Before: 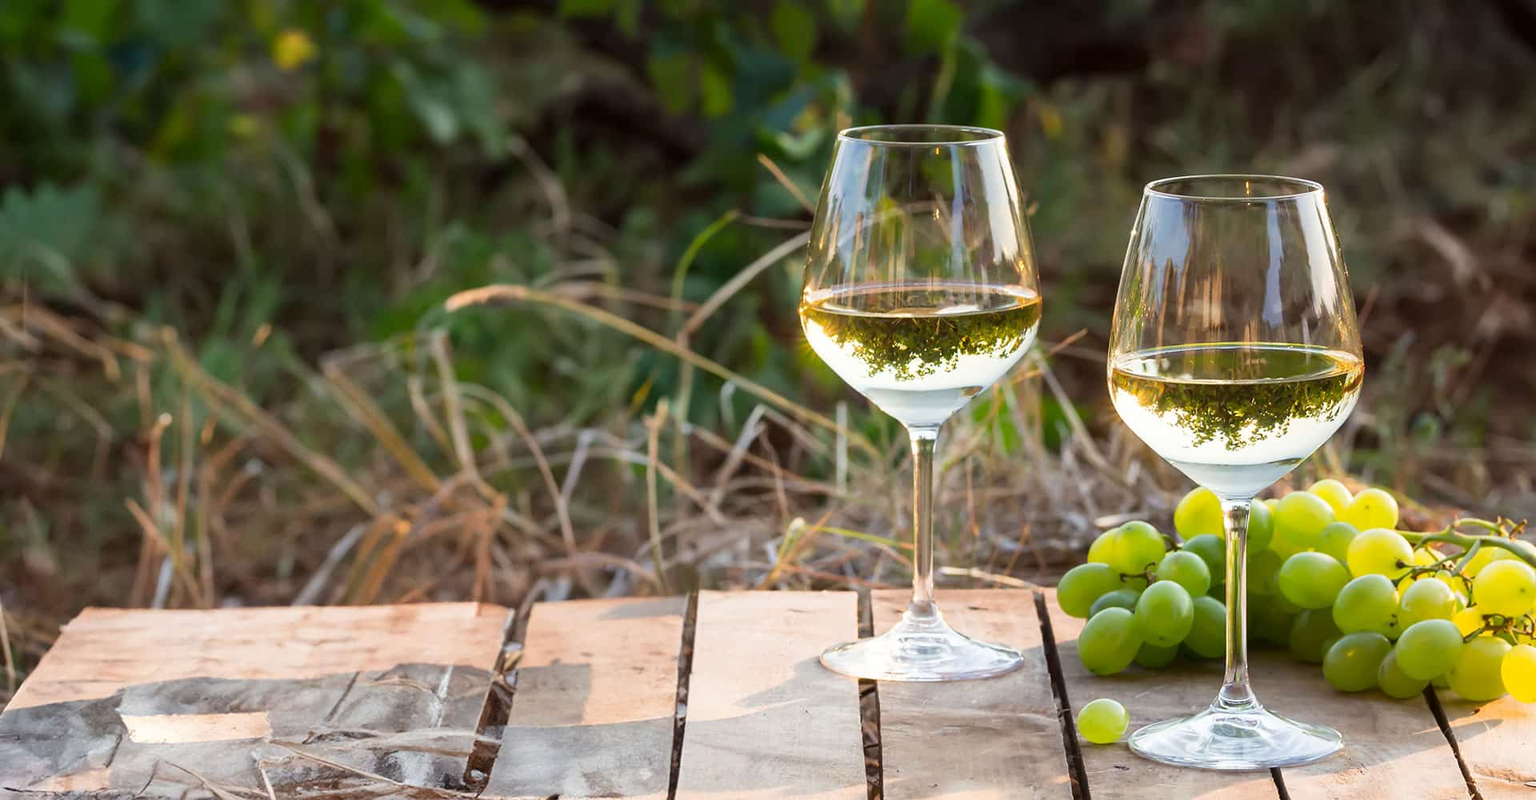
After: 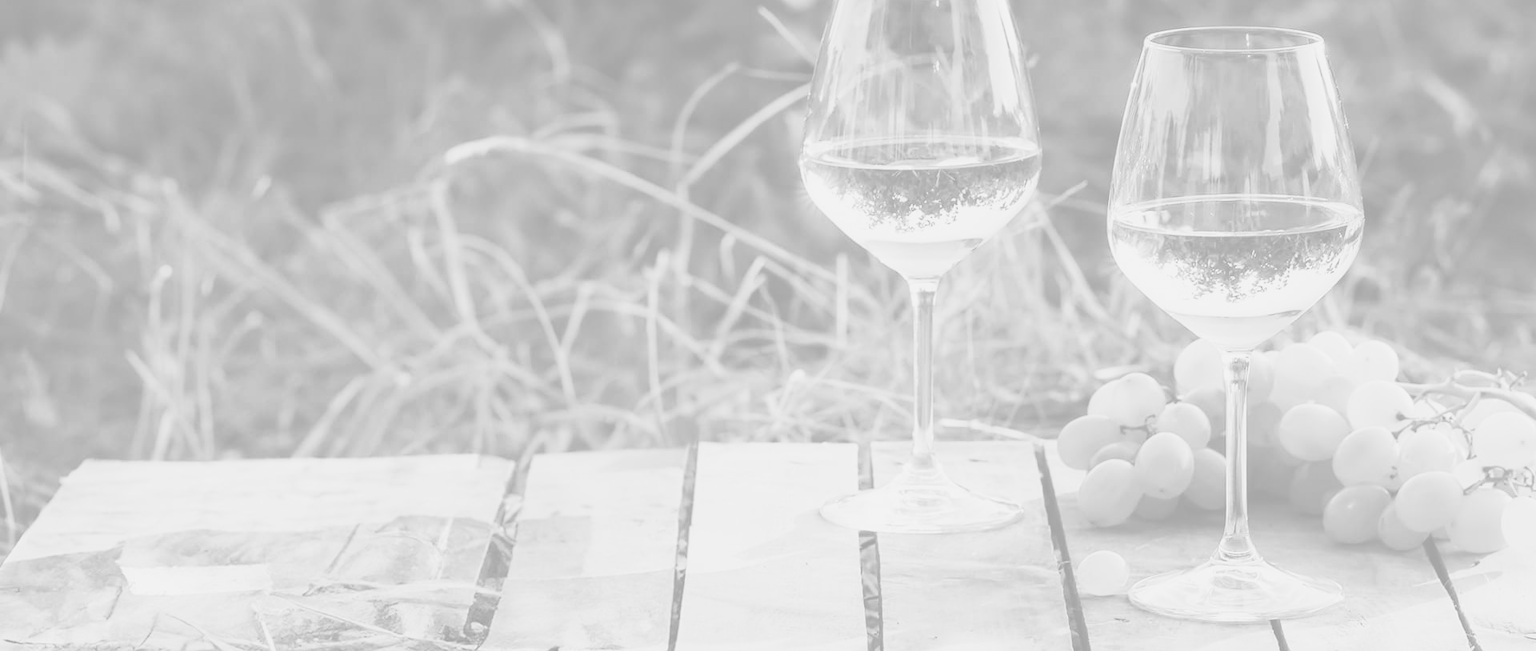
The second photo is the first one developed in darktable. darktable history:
monochrome: on, module defaults
crop and rotate: top 18.507%
colorize: hue 331.2°, saturation 69%, source mix 30.28%, lightness 69.02%, version 1
tone curve: curves: ch0 [(0, 0.012) (0.052, 0.04) (0.107, 0.086) (0.276, 0.265) (0.461, 0.531) (0.718, 0.79) (0.921, 0.909) (0.999, 0.951)]; ch1 [(0, 0) (0.339, 0.298) (0.402, 0.363) (0.444, 0.415) (0.485, 0.469) (0.494, 0.493) (0.504, 0.501) (0.525, 0.534) (0.555, 0.587) (0.594, 0.647) (1, 1)]; ch2 [(0, 0) (0.48, 0.48) (0.504, 0.5) (0.535, 0.557) (0.581, 0.623) (0.649, 0.683) (0.824, 0.815) (1, 1)], color space Lab, independent channels, preserve colors none
